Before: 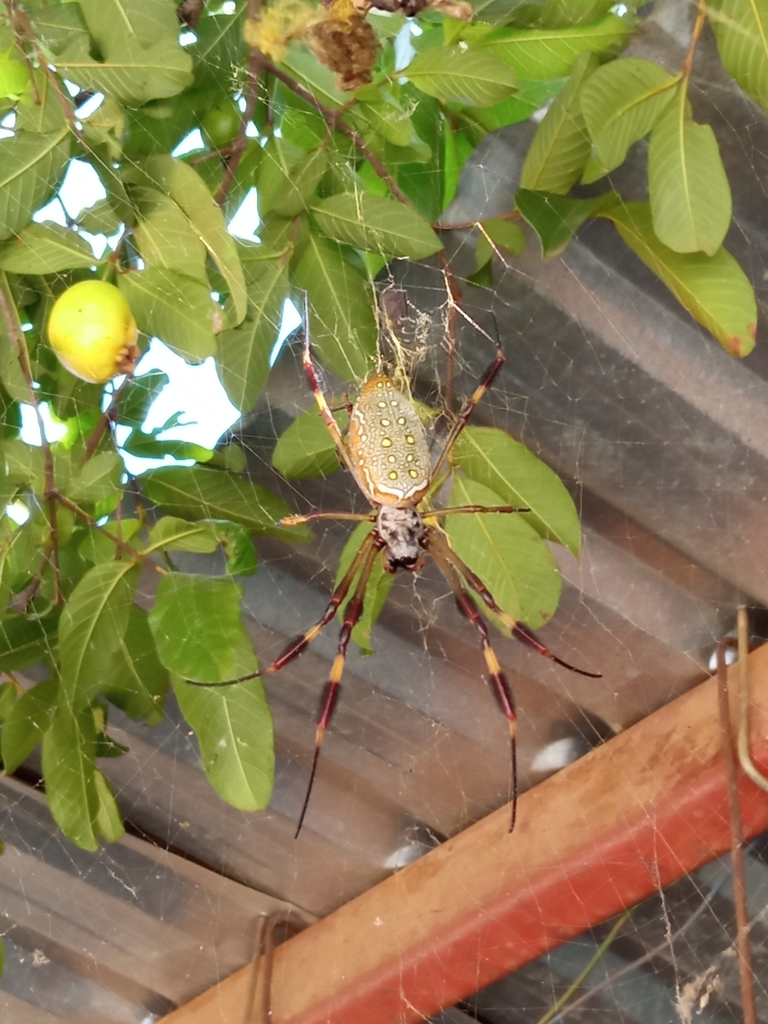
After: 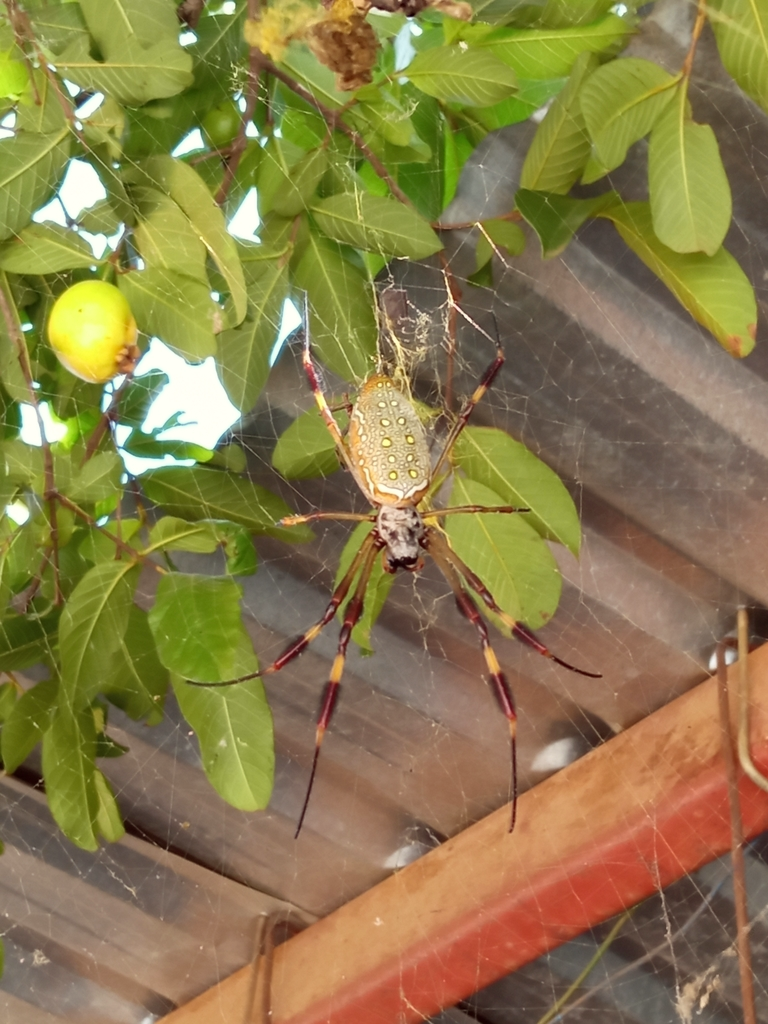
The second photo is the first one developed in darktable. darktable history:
color correction: highlights a* -1.08, highlights b* 4.6, shadows a* 3.67
